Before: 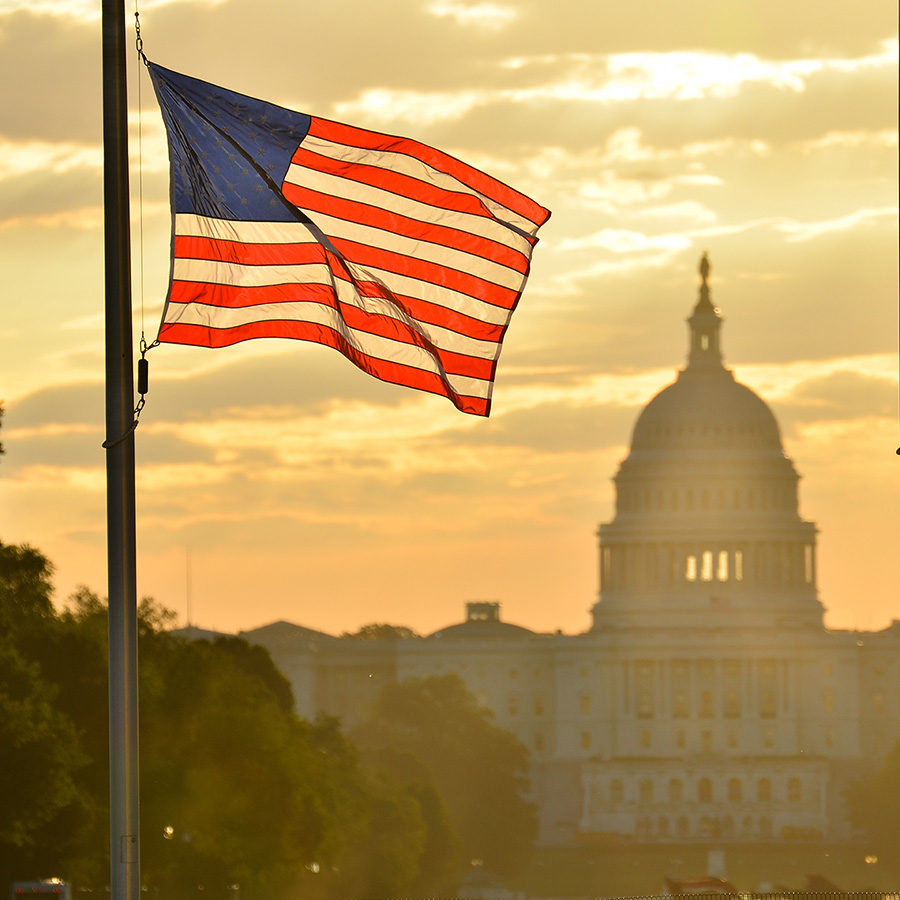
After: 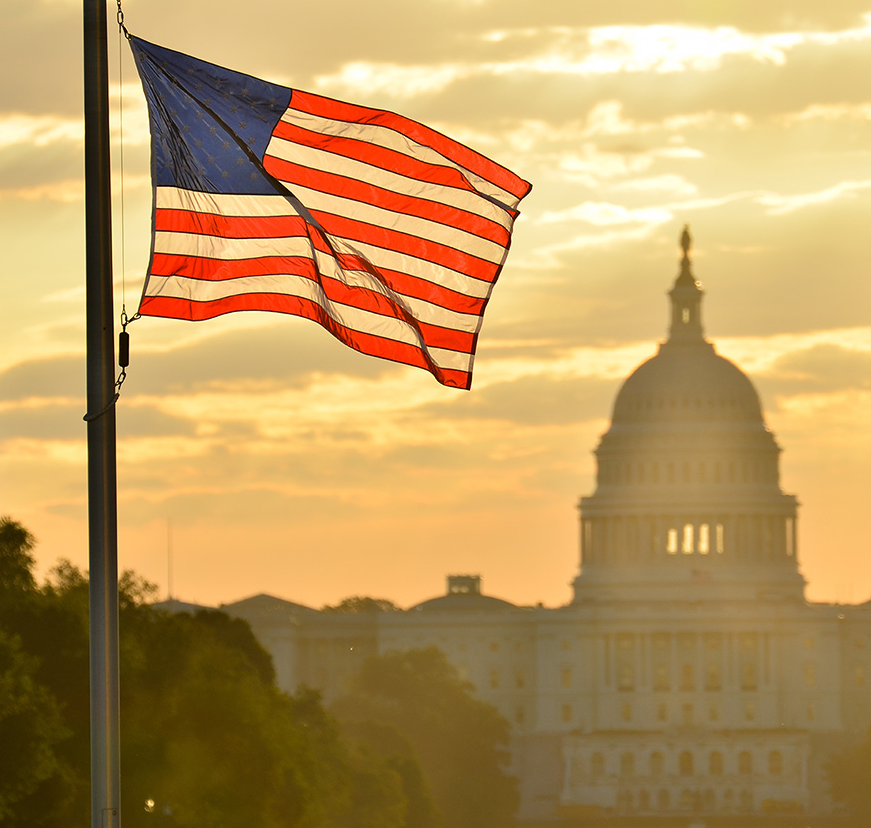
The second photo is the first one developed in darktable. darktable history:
crop: left 2.152%, top 3.055%, right 1.025%, bottom 4.903%
